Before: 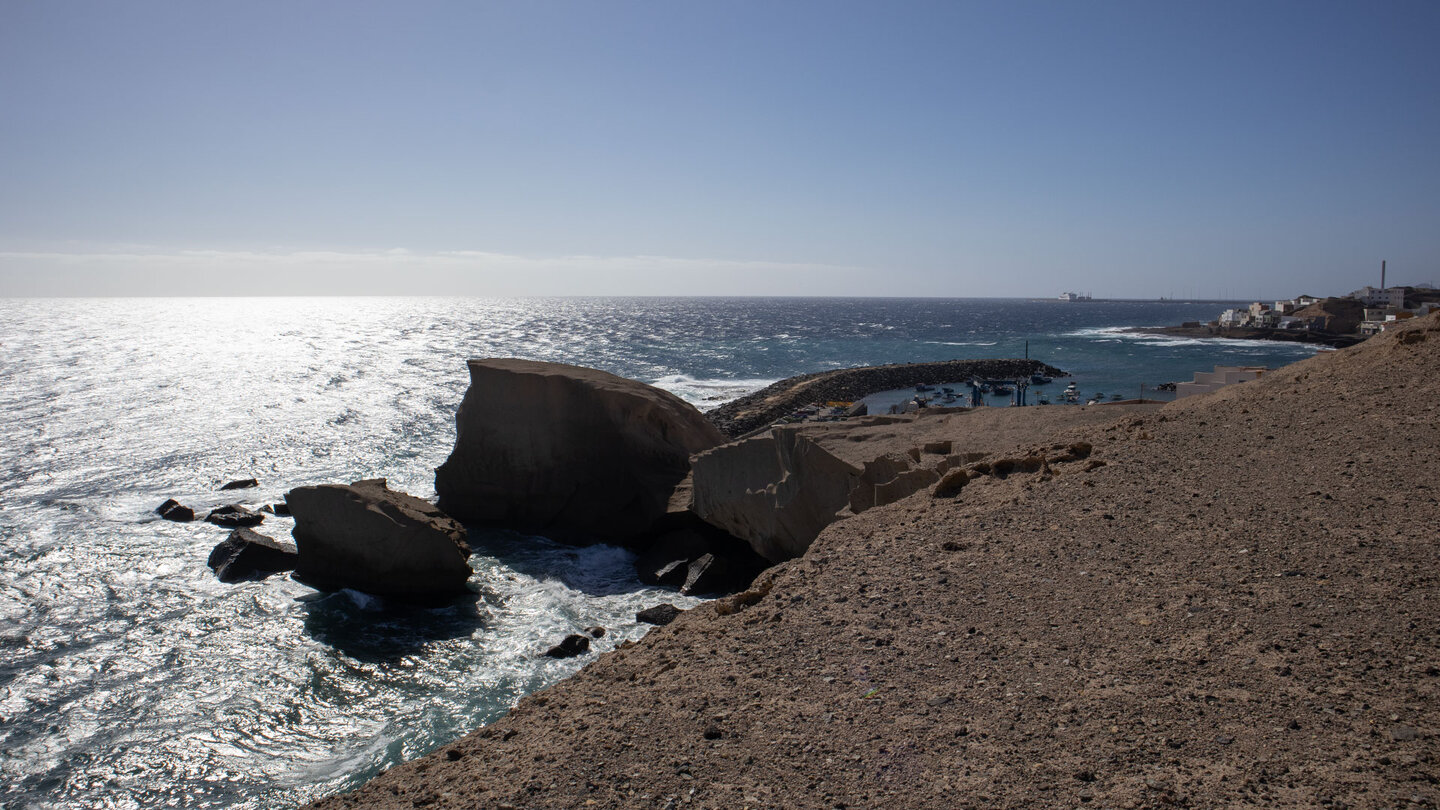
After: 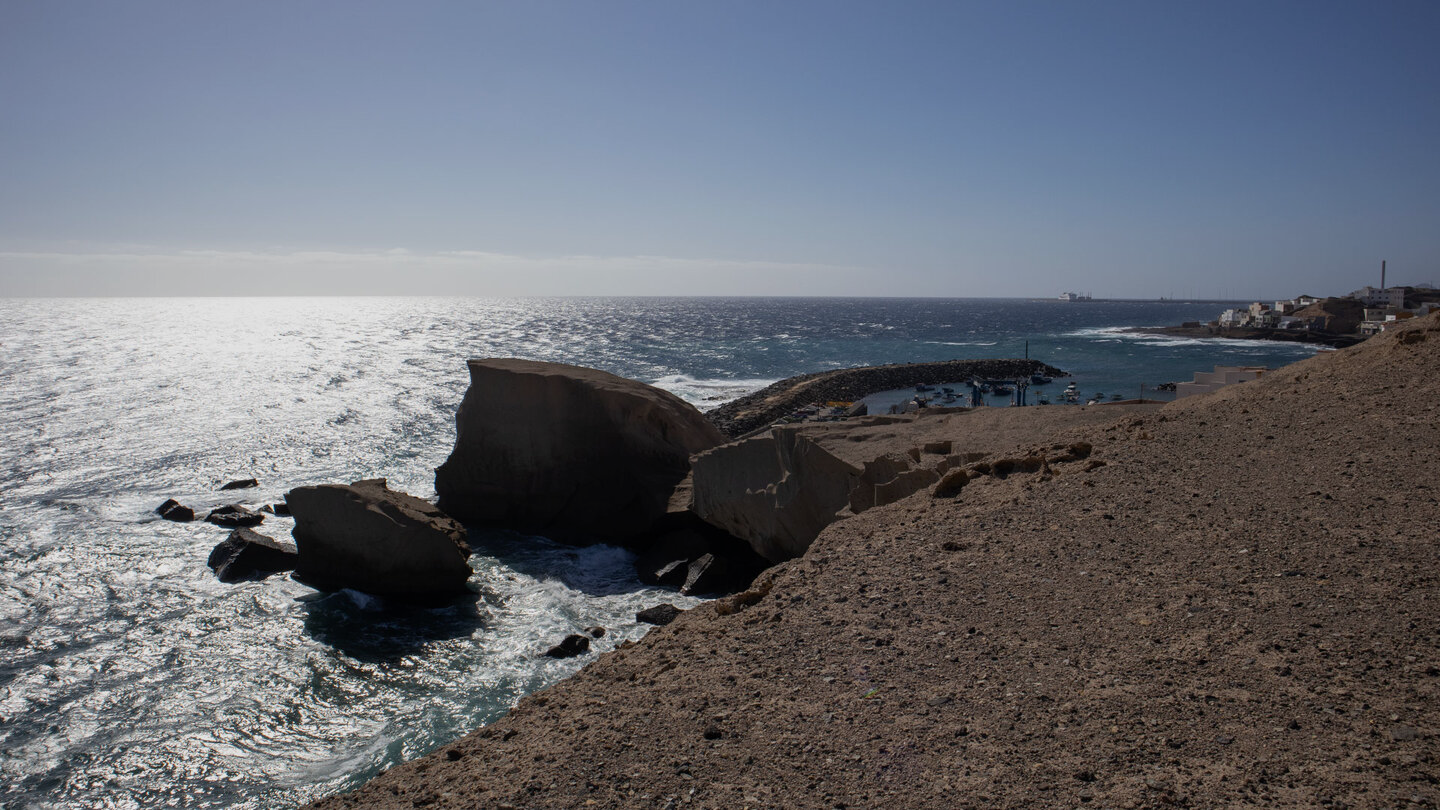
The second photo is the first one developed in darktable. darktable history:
exposure: exposure -0.338 EV, compensate exposure bias true, compensate highlight preservation false
